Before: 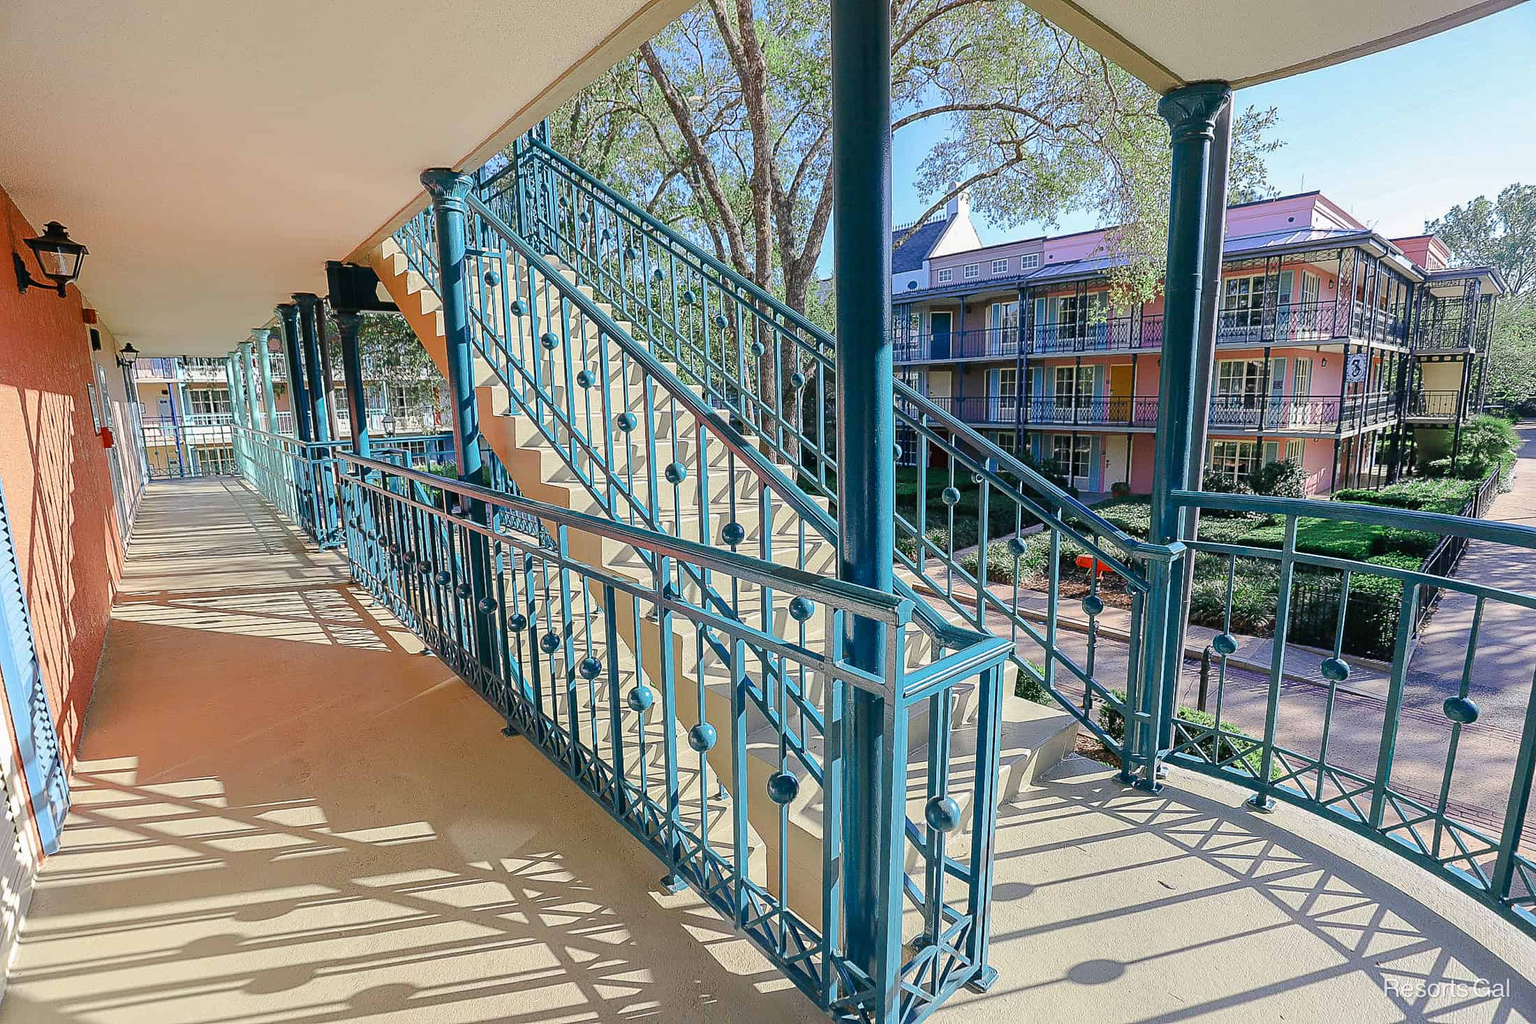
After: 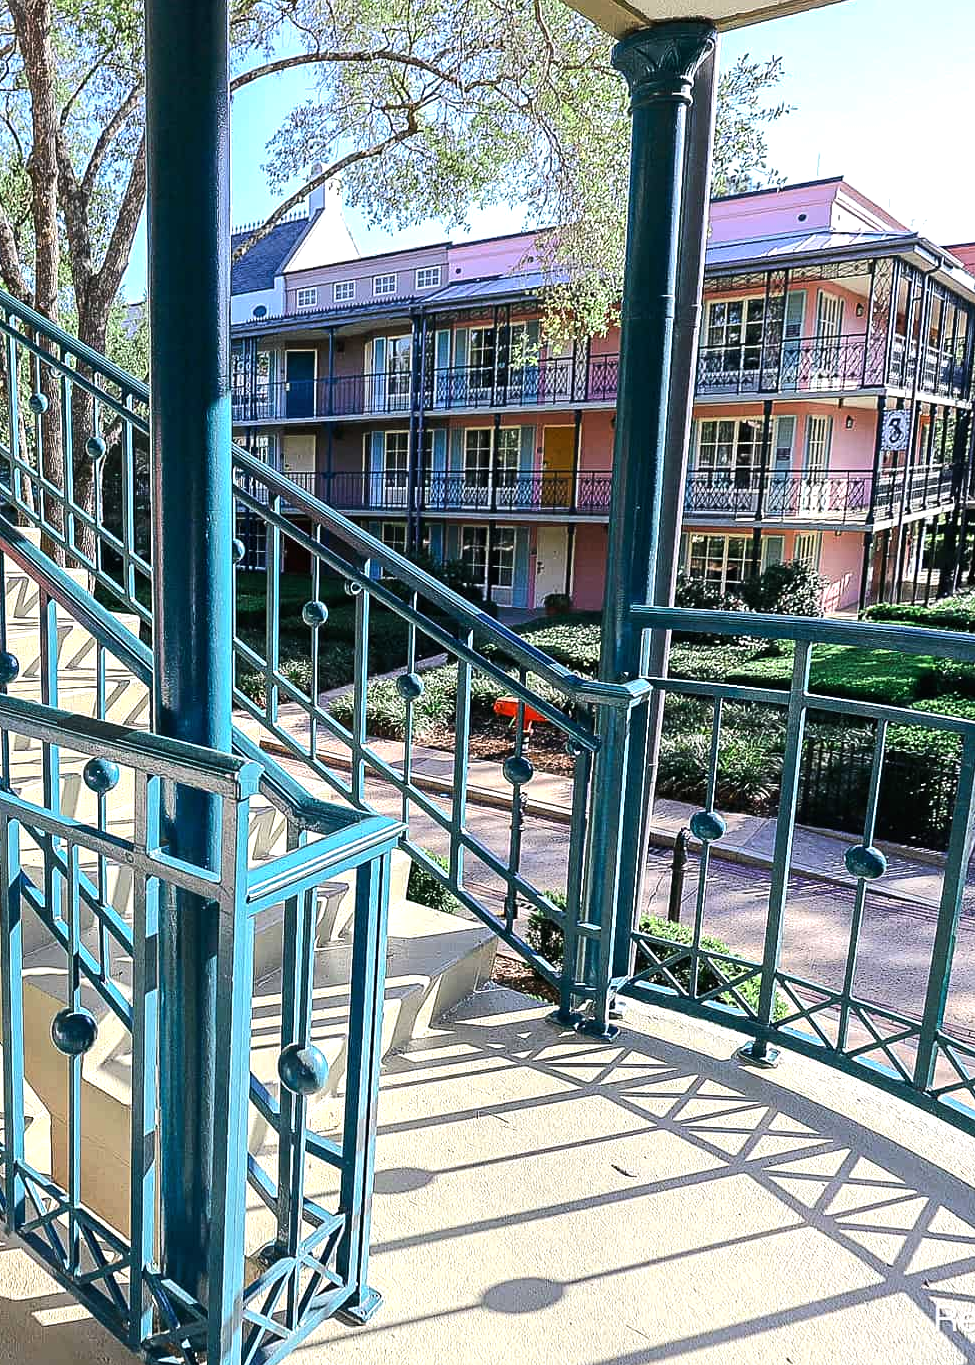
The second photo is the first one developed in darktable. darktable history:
crop: left 47.628%, top 6.643%, right 7.874%
tone equalizer: -8 EV -0.75 EV, -7 EV -0.7 EV, -6 EV -0.6 EV, -5 EV -0.4 EV, -3 EV 0.4 EV, -2 EV 0.6 EV, -1 EV 0.7 EV, +0 EV 0.75 EV, edges refinement/feathering 500, mask exposure compensation -1.57 EV, preserve details no
